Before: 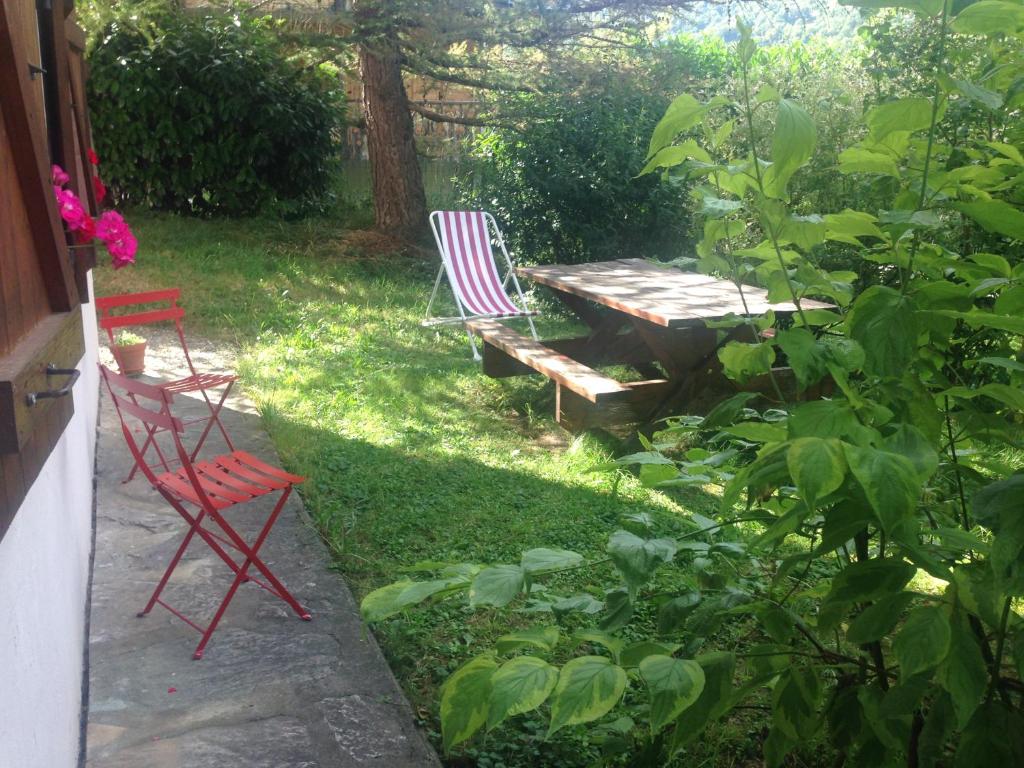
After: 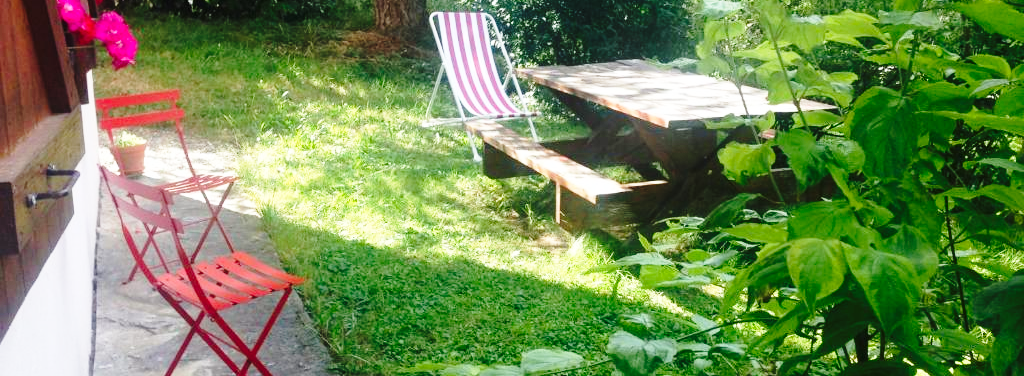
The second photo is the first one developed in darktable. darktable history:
crop and rotate: top 26.033%, bottom 24.959%
base curve: curves: ch0 [(0, 0) (0.04, 0.03) (0.133, 0.232) (0.448, 0.748) (0.843, 0.968) (1, 1)], preserve colors none
